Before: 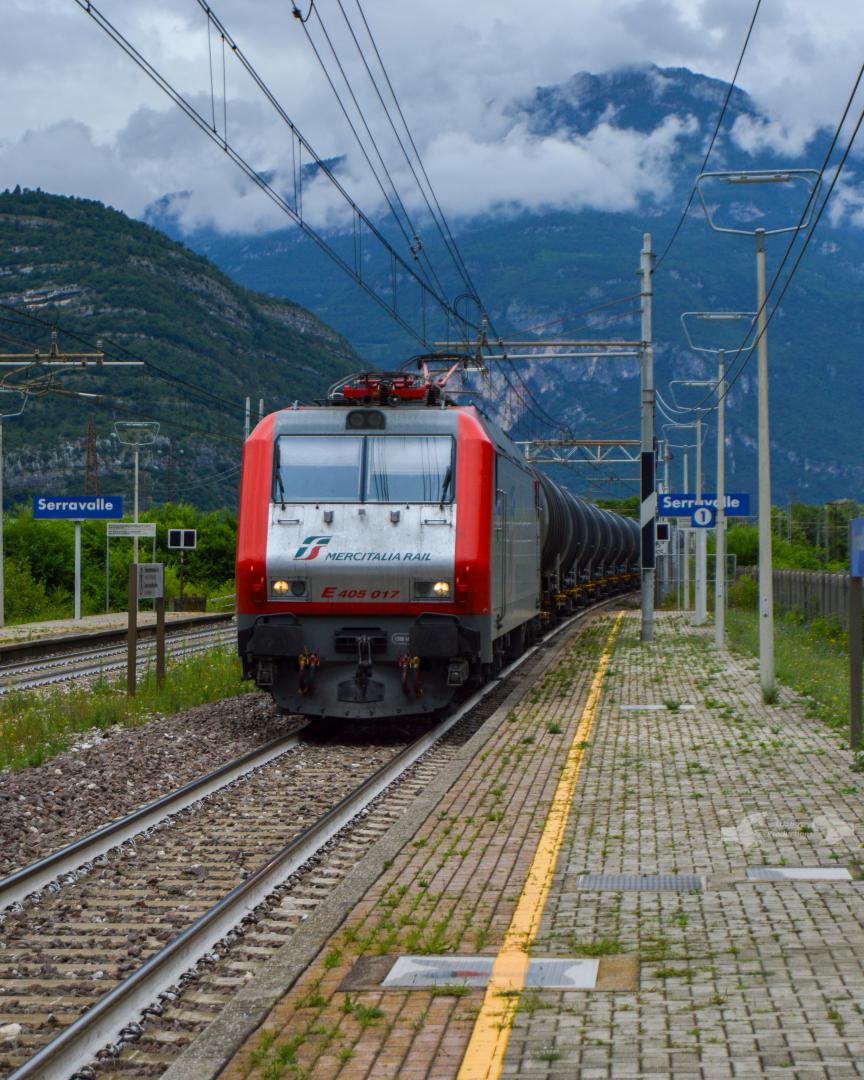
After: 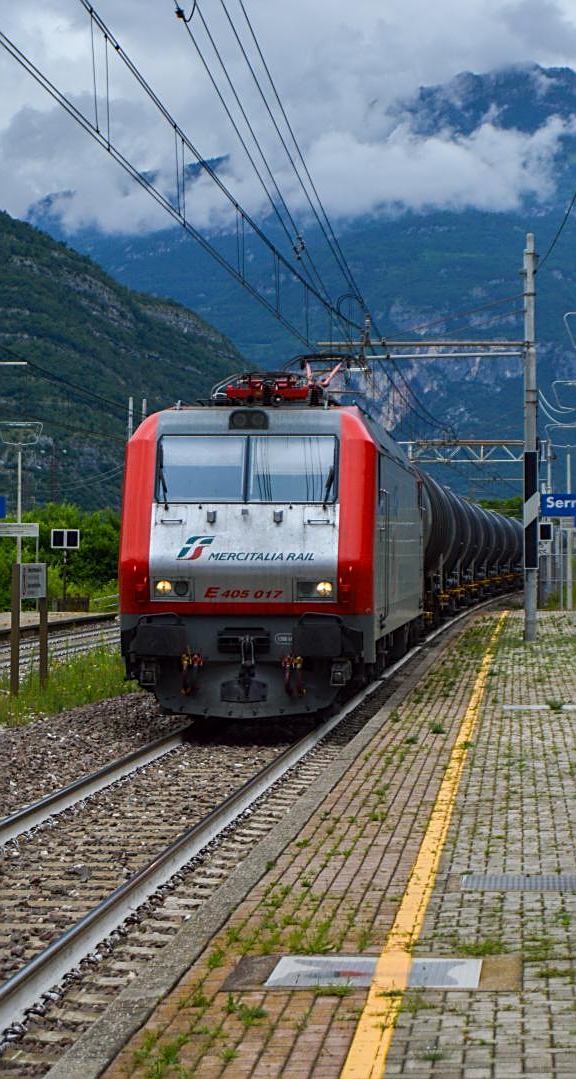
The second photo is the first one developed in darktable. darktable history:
crop and rotate: left 13.611%, right 19.637%
sharpen: on, module defaults
